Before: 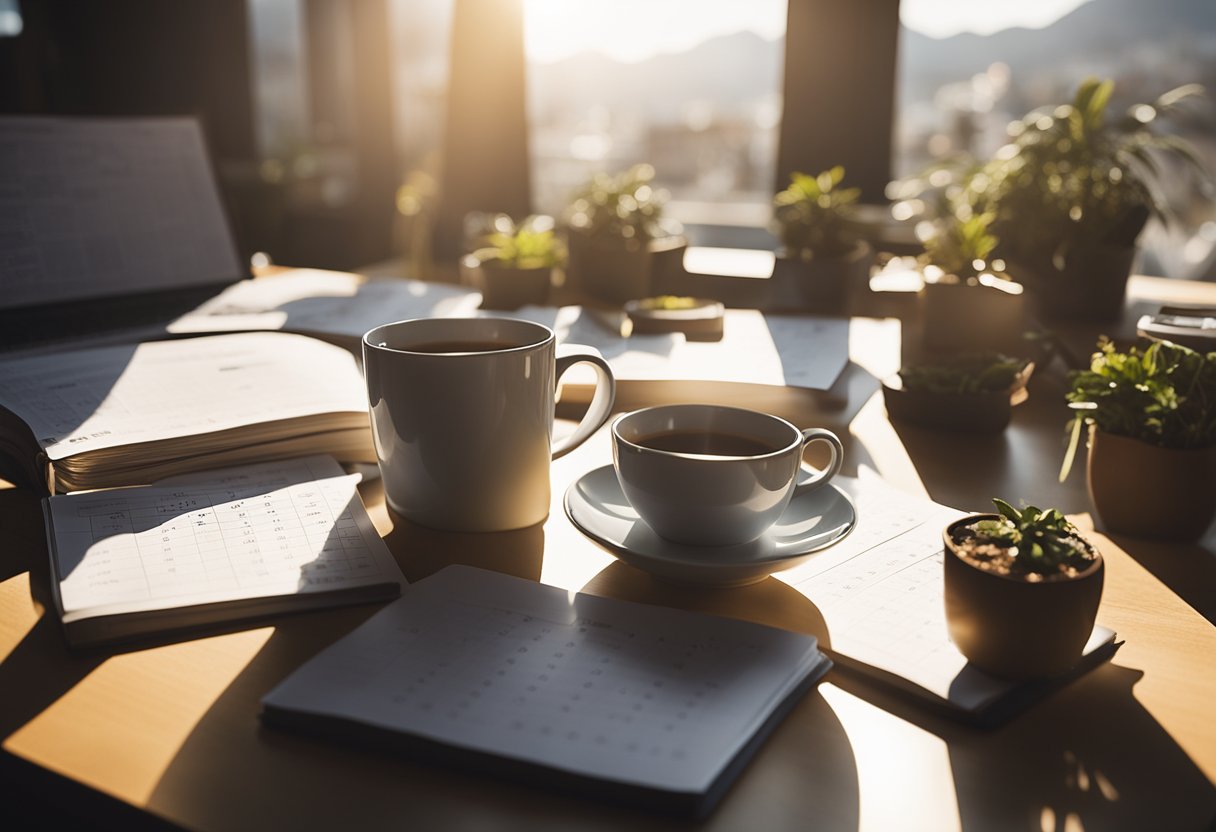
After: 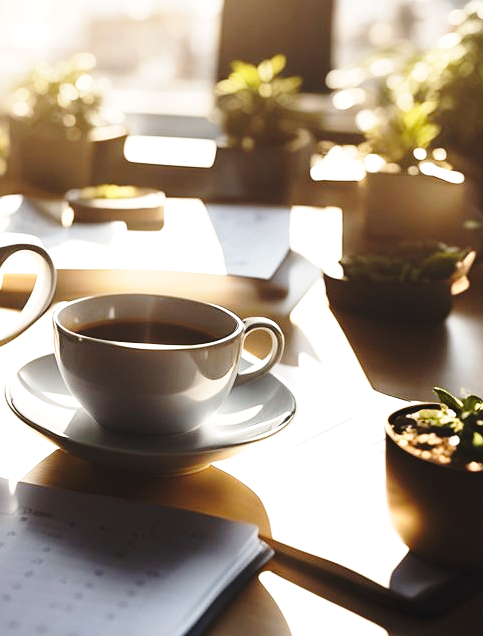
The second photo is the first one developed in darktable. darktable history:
base curve: curves: ch0 [(0, 0) (0.032, 0.037) (0.105, 0.228) (0.435, 0.76) (0.856, 0.983) (1, 1)], preserve colors none
tone equalizer: -8 EV -0.456 EV, -7 EV -0.4 EV, -6 EV -0.331 EV, -5 EV -0.242 EV, -3 EV 0.23 EV, -2 EV 0.34 EV, -1 EV 0.394 EV, +0 EV 0.445 EV, edges refinement/feathering 500, mask exposure compensation -1.57 EV, preserve details no
crop: left 46.004%, top 13.424%, right 14.195%, bottom 10.087%
